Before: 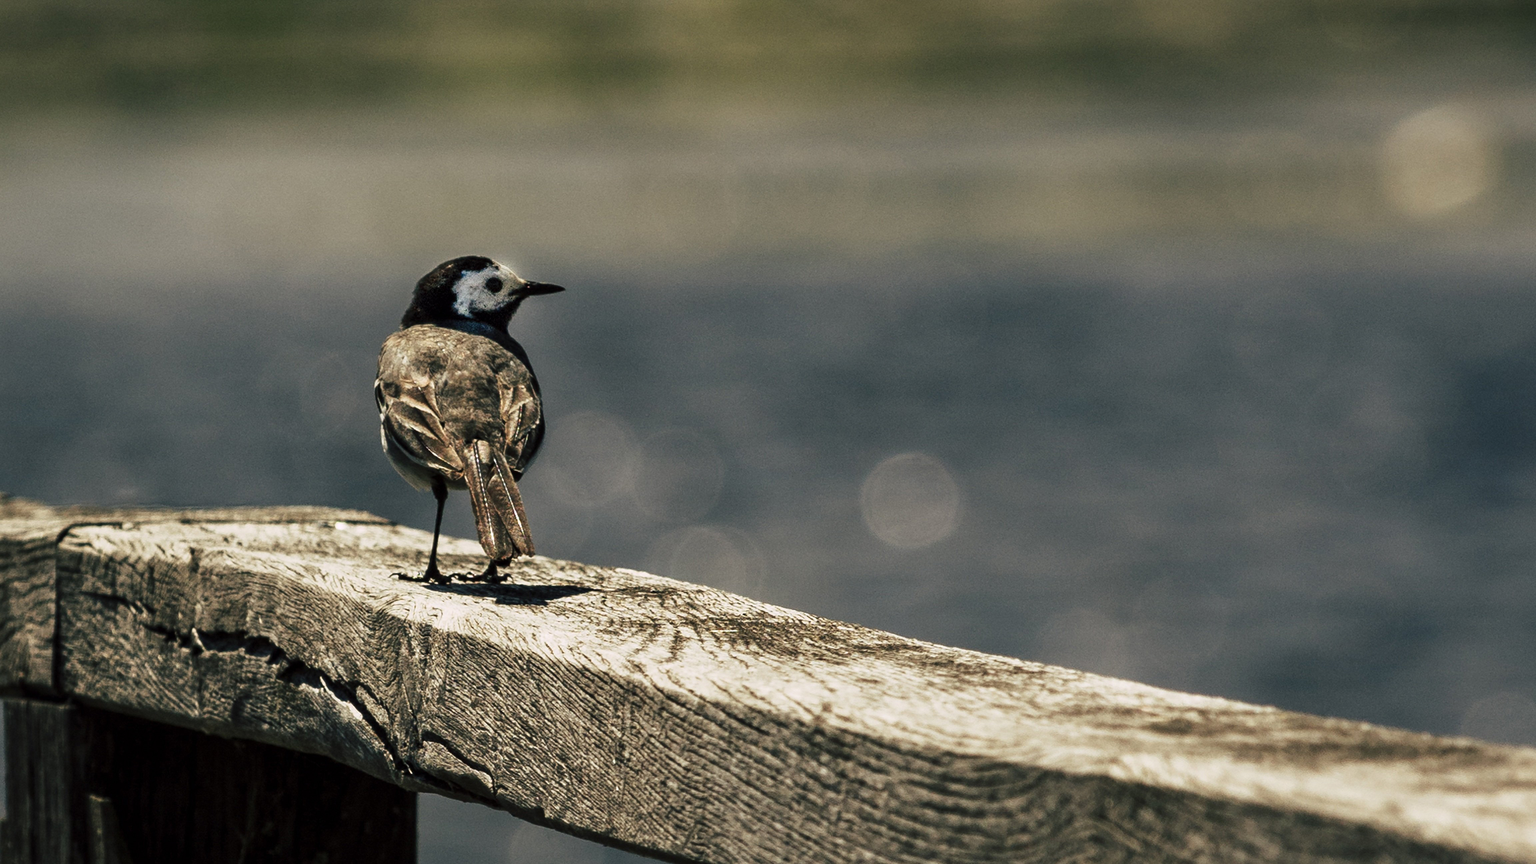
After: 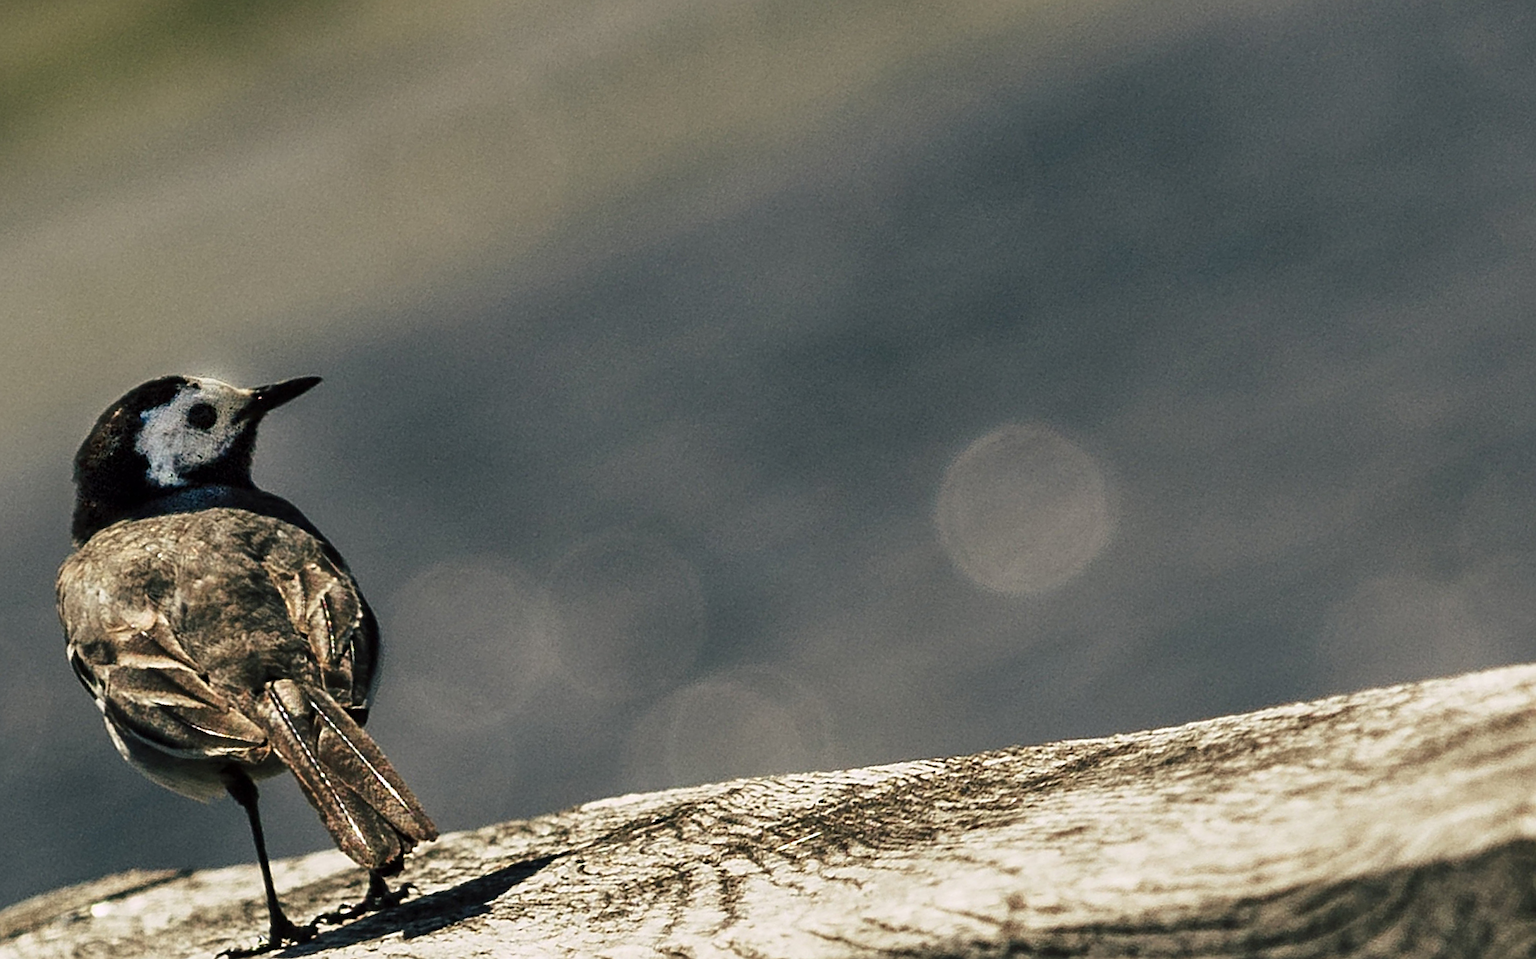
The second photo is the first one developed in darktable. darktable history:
crop and rotate: angle 20.91°, left 6.834%, right 4.152%, bottom 1.159%
sharpen: on, module defaults
